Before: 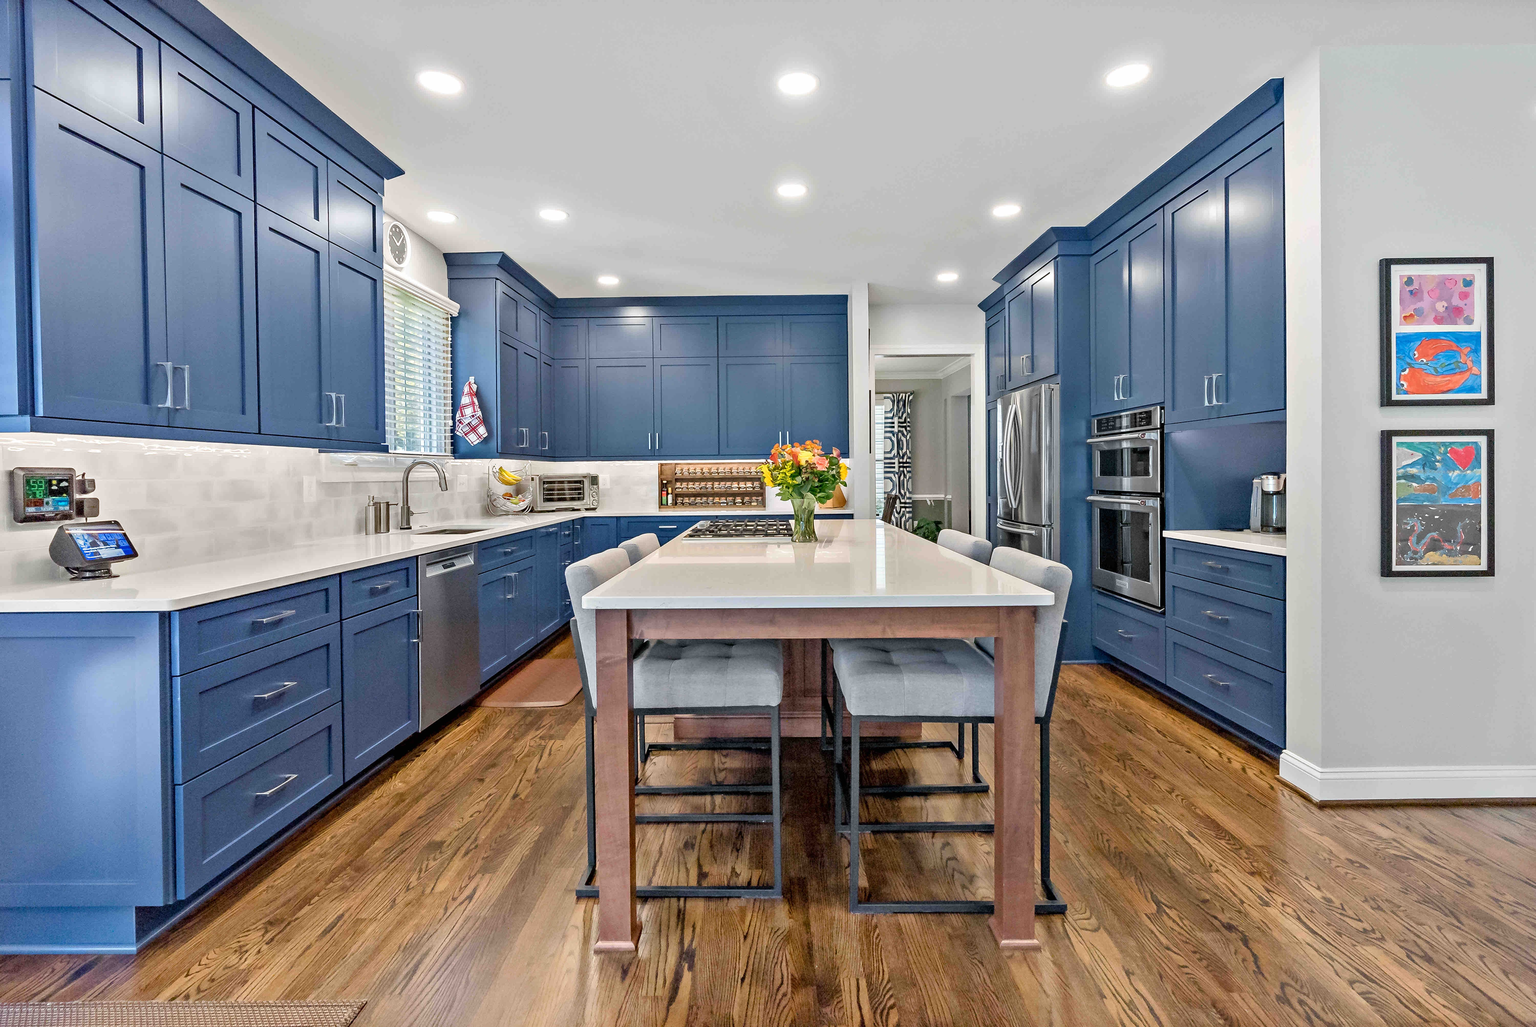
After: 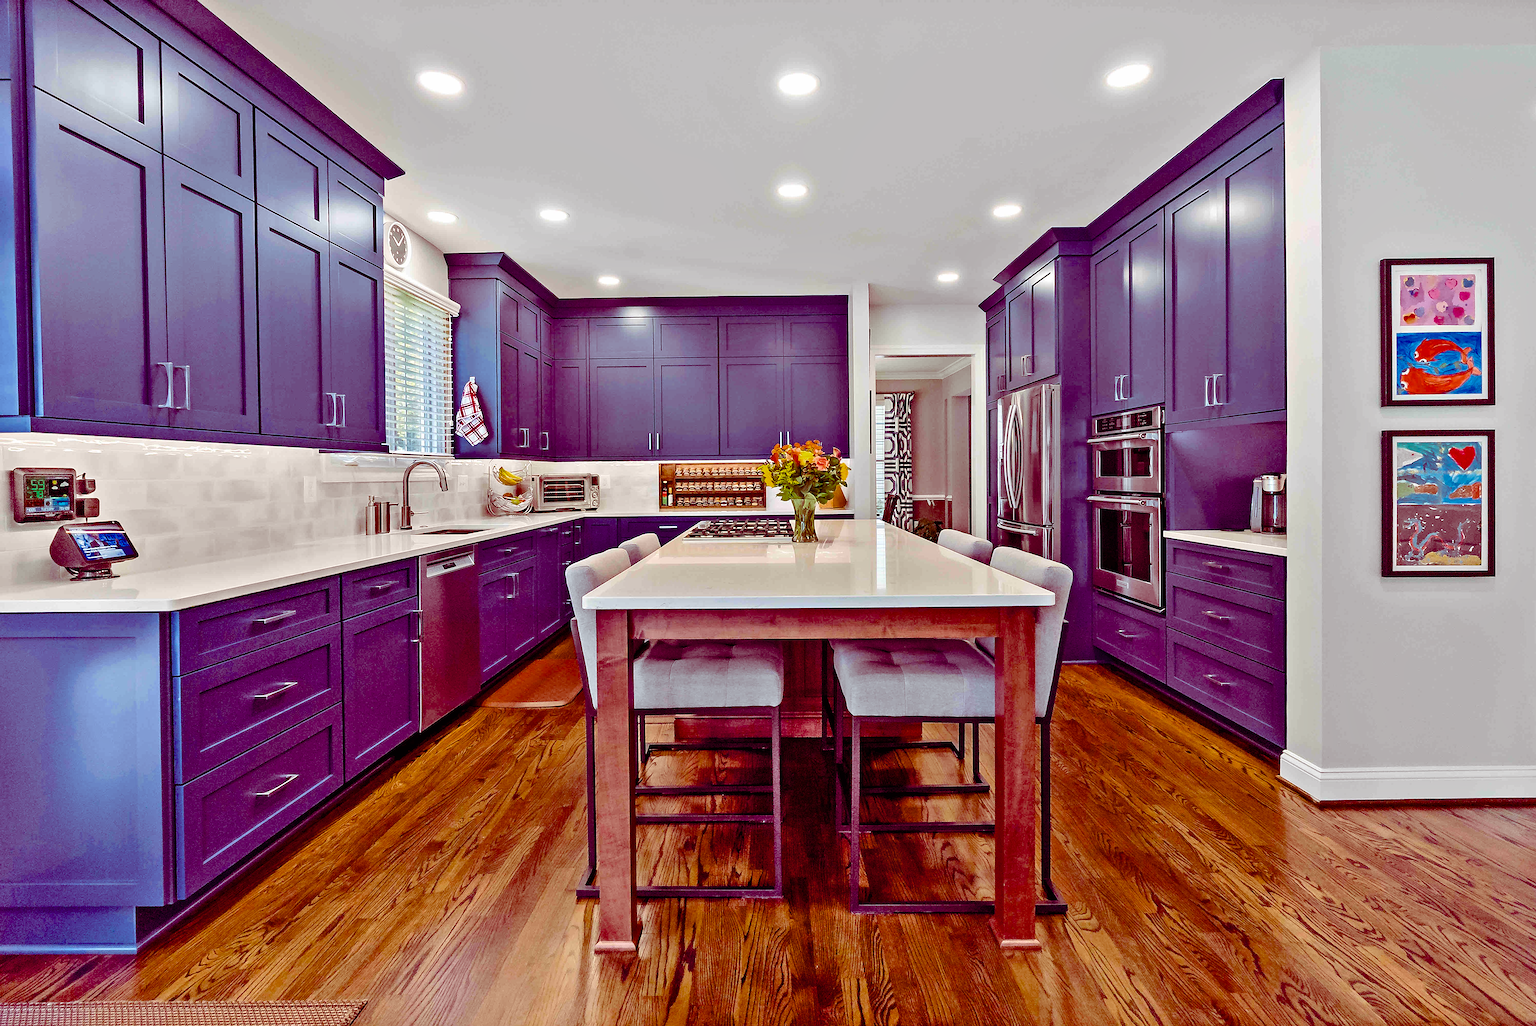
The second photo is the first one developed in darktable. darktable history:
sharpen: on, module defaults
shadows and highlights: shadows 36.43, highlights -27.73, soften with gaussian
color balance rgb: shadows lift › luminance -18.789%, shadows lift › chroma 35.389%, perceptual saturation grading › global saturation 30.185%, global vibrance 7.113%, saturation formula JzAzBz (2021)
